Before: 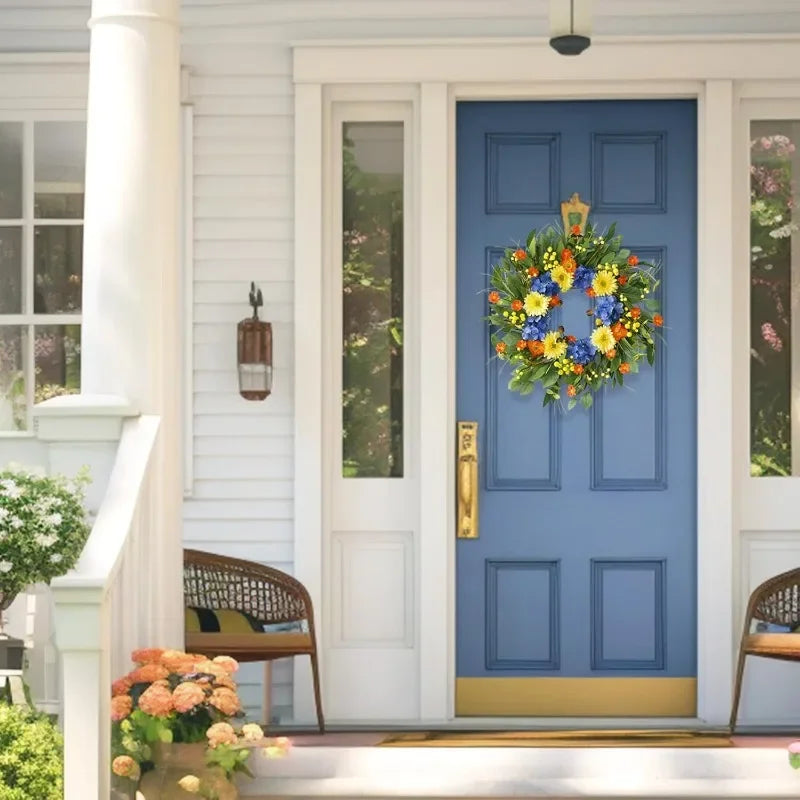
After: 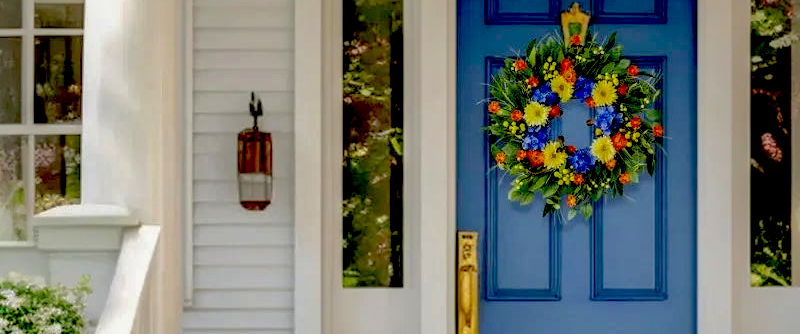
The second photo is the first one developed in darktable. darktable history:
shadows and highlights: shadows 40, highlights -60
crop and rotate: top 23.84%, bottom 34.294%
local contrast: on, module defaults
exposure: black level correction 0.1, exposure -0.092 EV, compensate highlight preservation false
